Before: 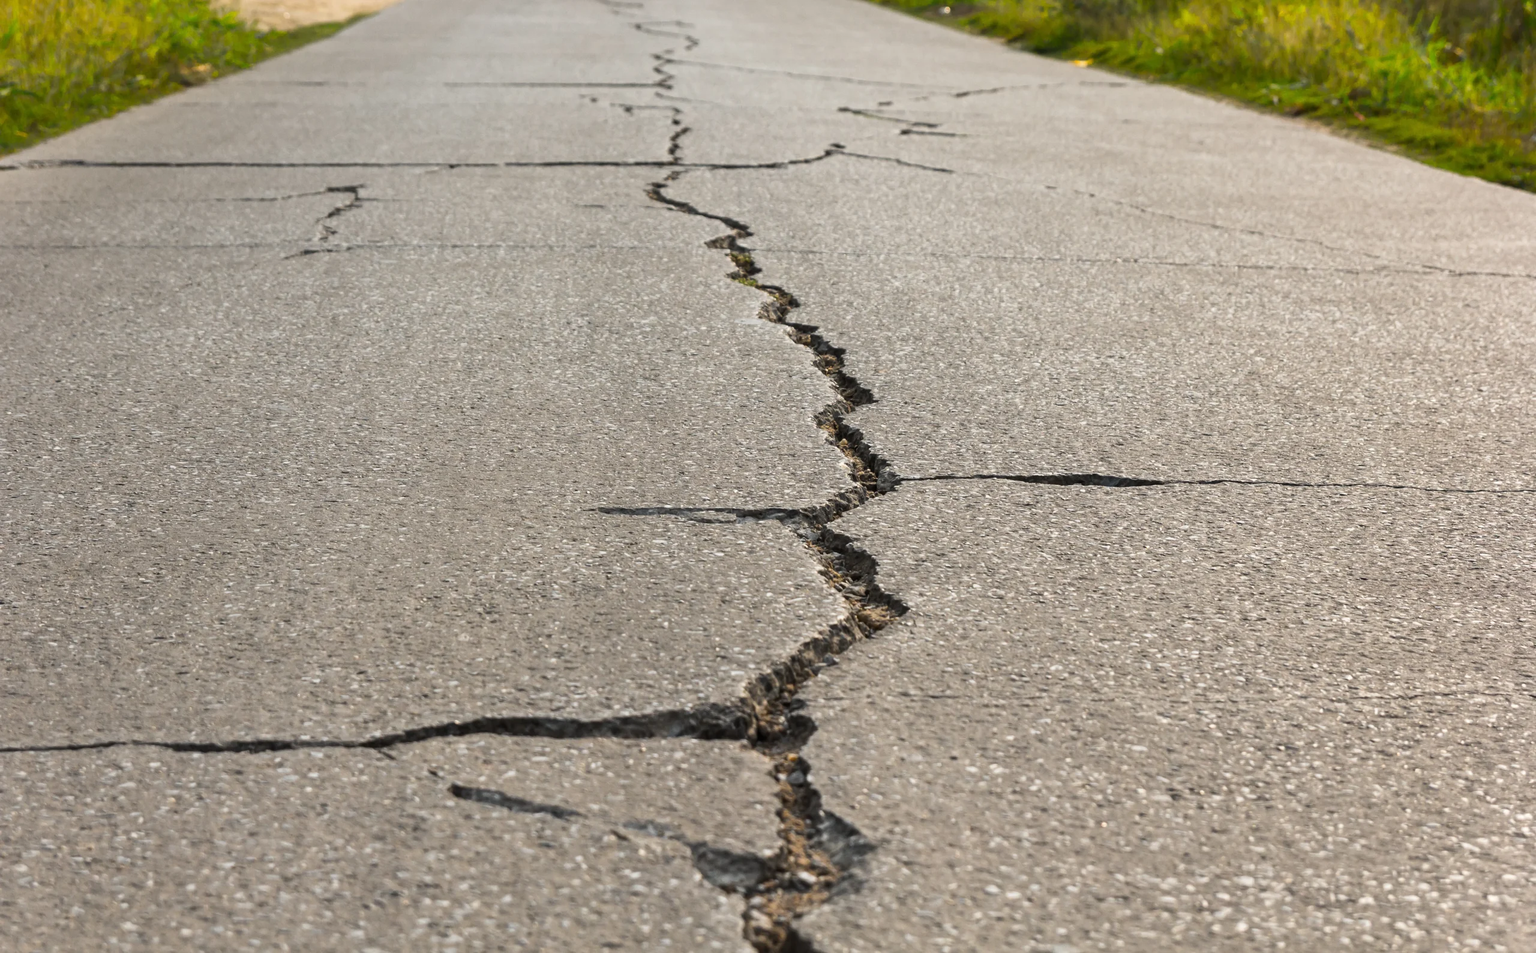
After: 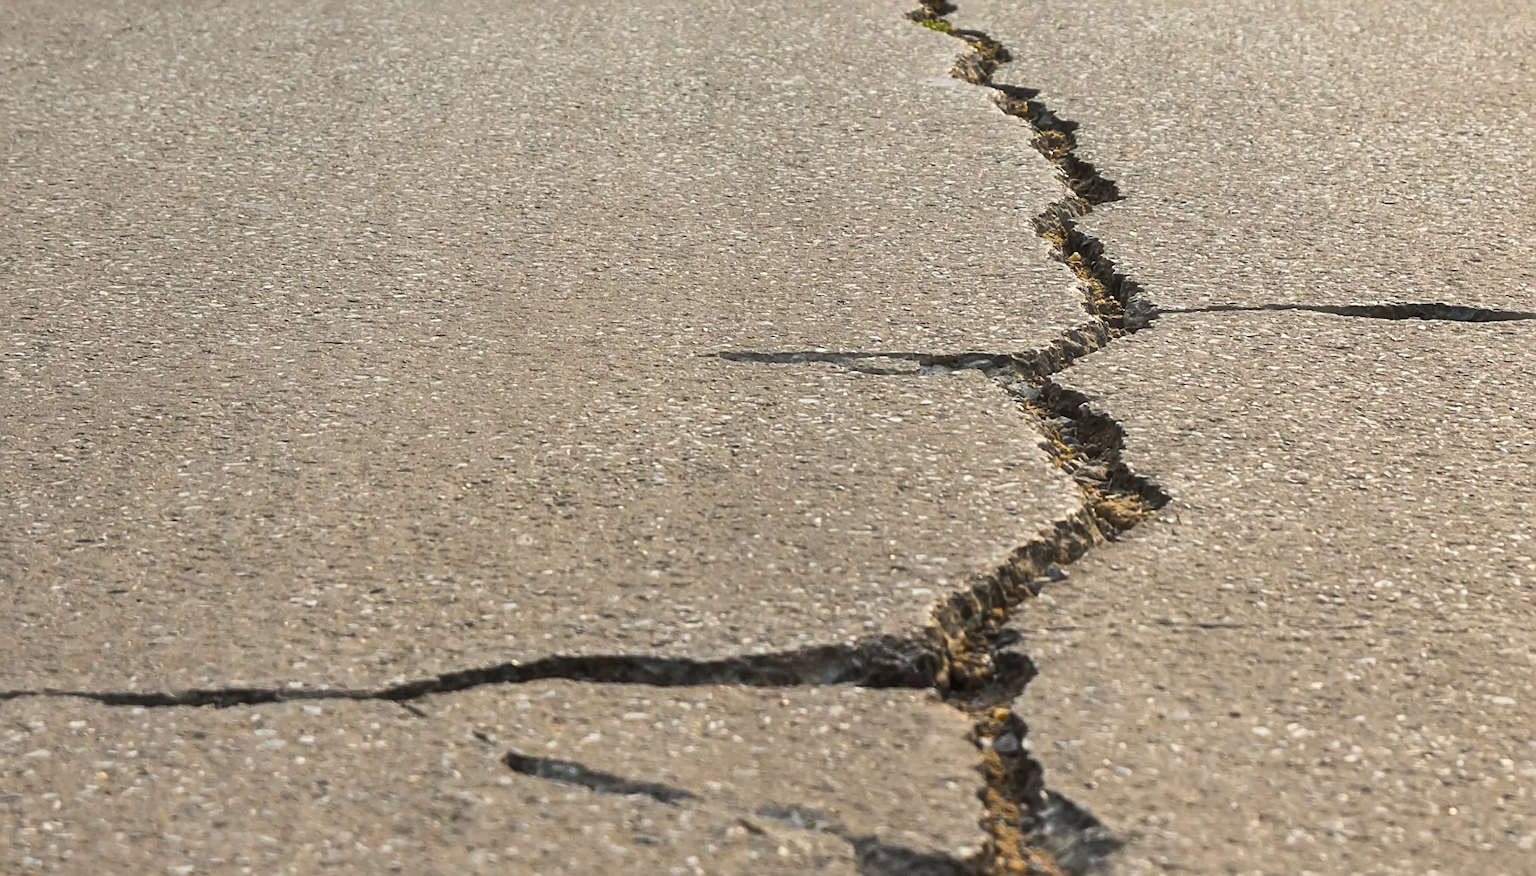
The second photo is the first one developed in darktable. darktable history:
crop: left 6.637%, top 27.8%, right 24.332%, bottom 8.711%
sharpen: on, module defaults
haze removal: strength -0.111, adaptive false
velvia: on, module defaults
color balance rgb: shadows lift › luminance -9.305%, perceptual saturation grading › global saturation 24.973%, global vibrance 9.944%
